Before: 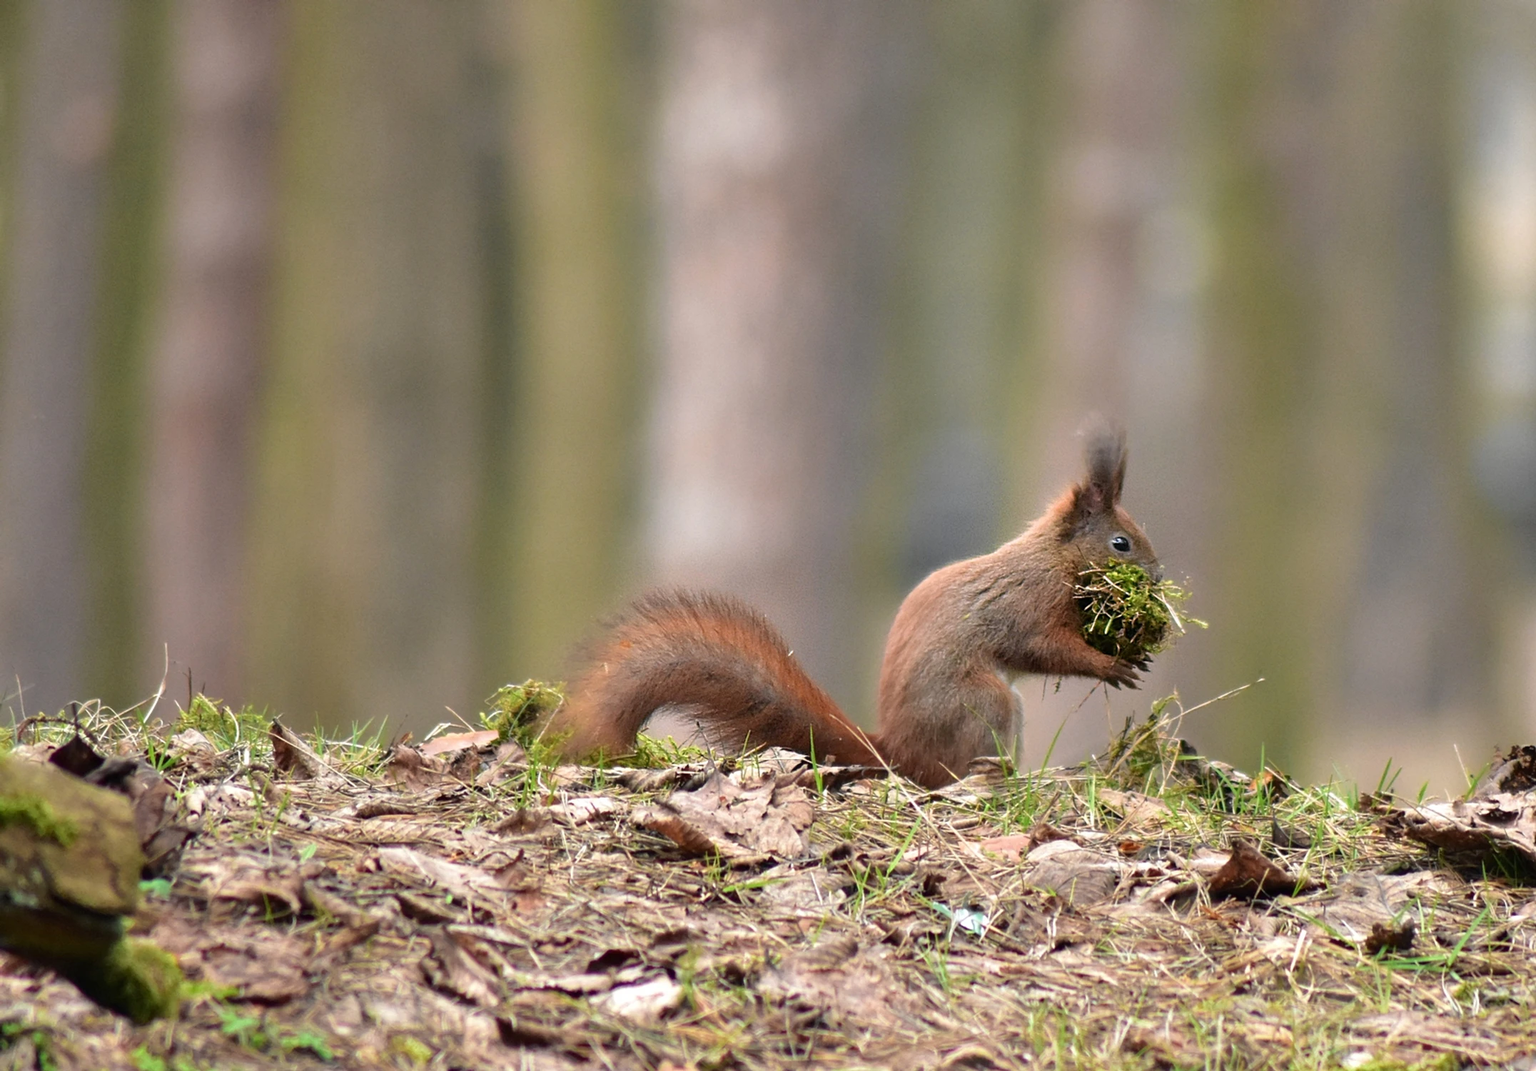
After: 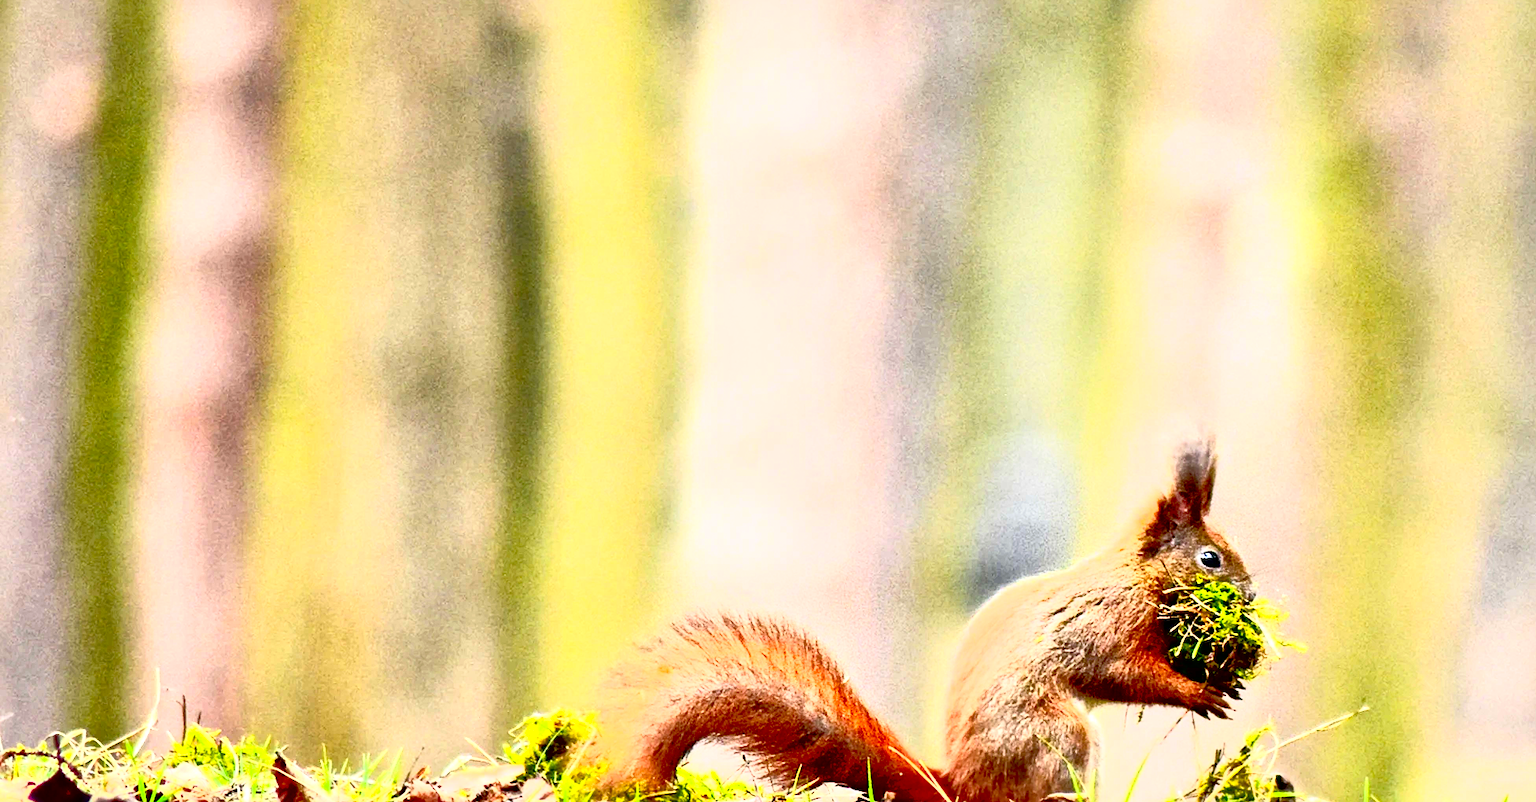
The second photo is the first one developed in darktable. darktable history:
exposure: black level correction 0.03, exposure 0.318 EV, compensate highlight preservation false
local contrast: mode bilateral grid, contrast 19, coarseness 18, detail 163%, midtone range 0.2
contrast brightness saturation: contrast 0.993, brightness 0.985, saturation 0.998
crop: left 1.51%, top 3.413%, right 7.715%, bottom 28.508%
